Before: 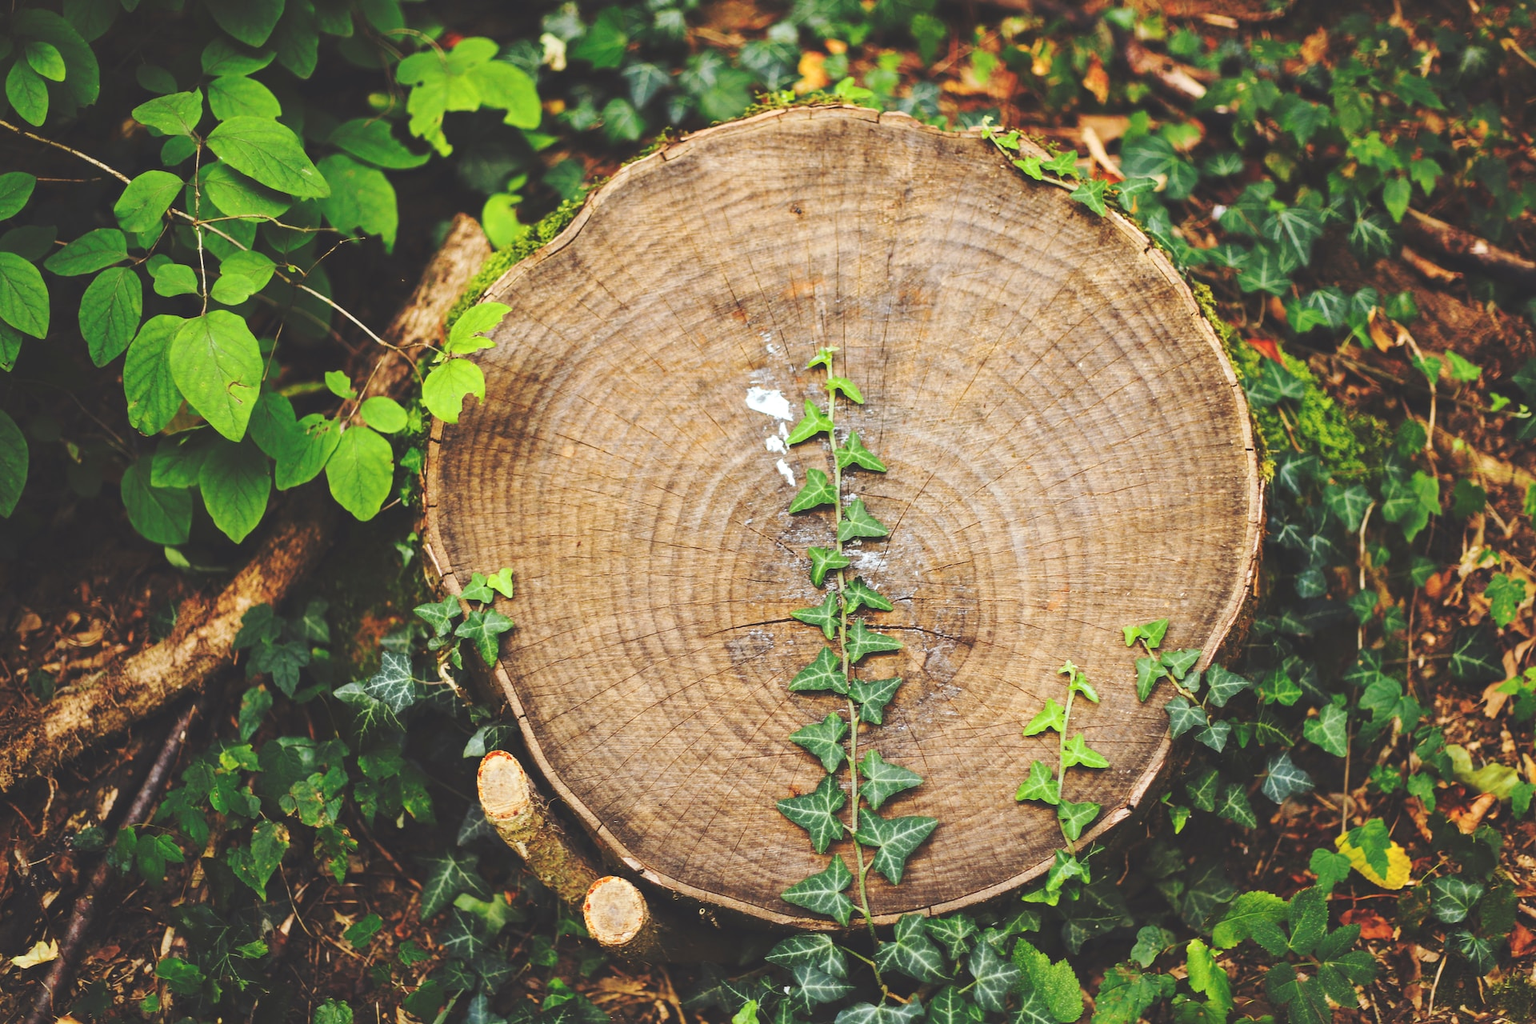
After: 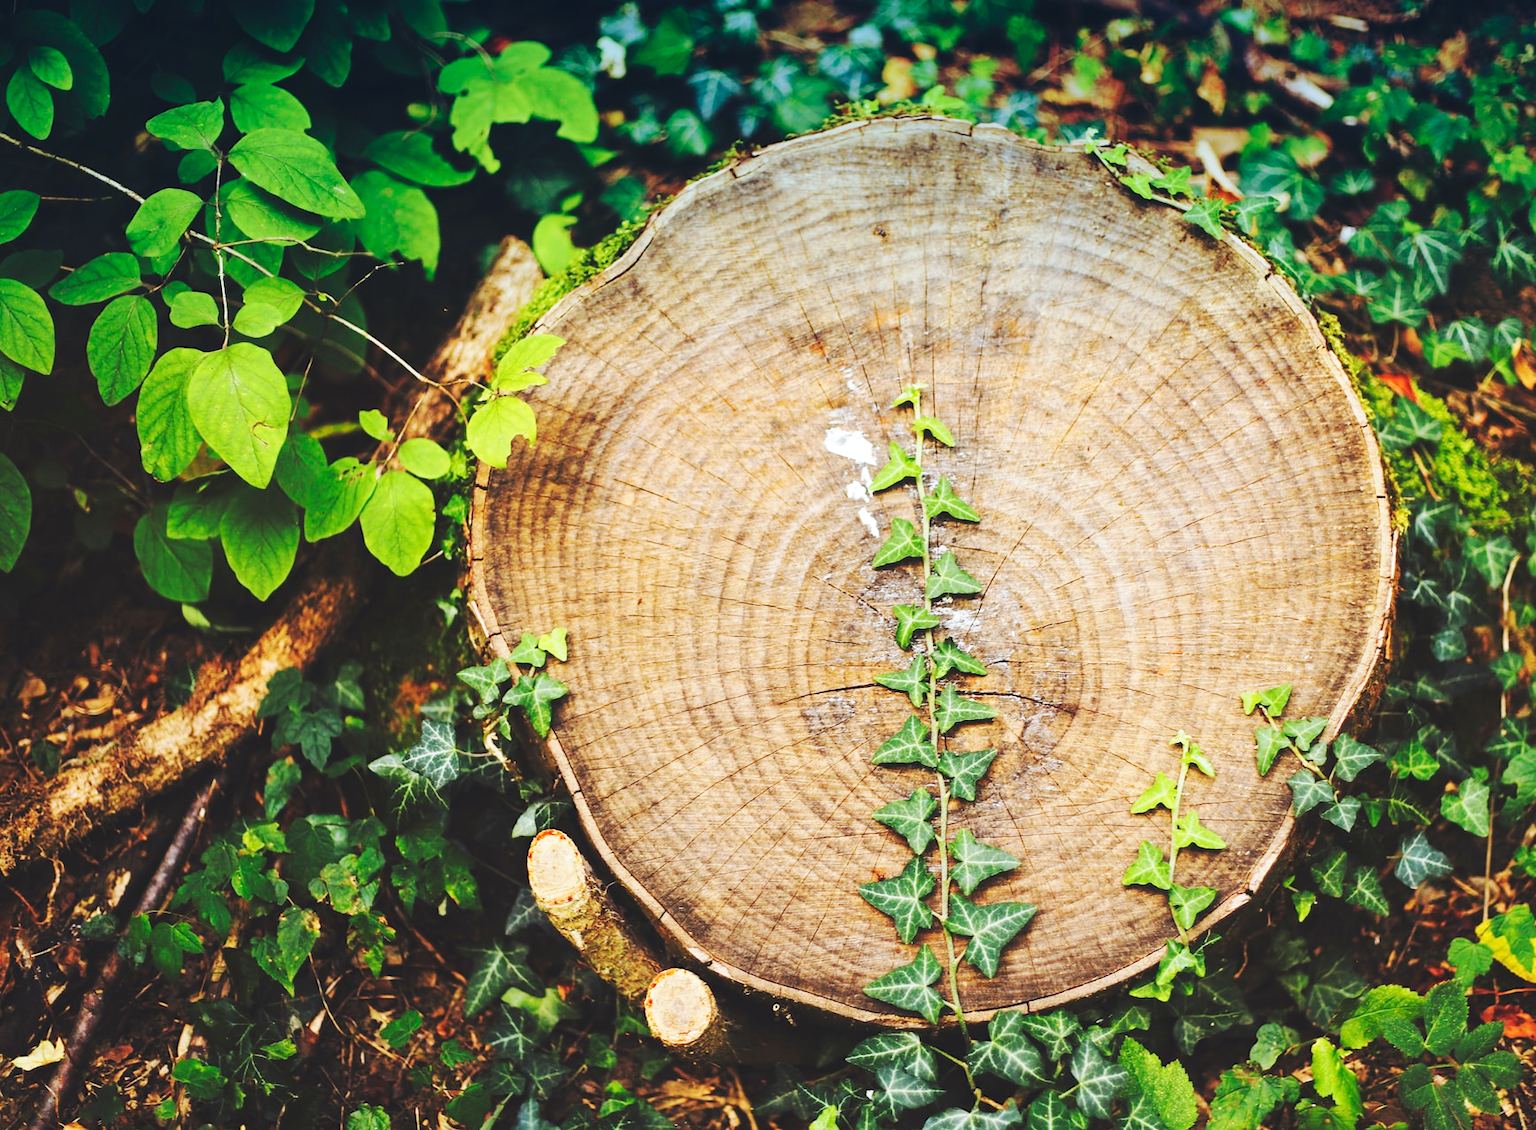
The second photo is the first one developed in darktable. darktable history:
crop: right 9.509%, bottom 0.031%
base curve: curves: ch0 [(0, 0) (0.036, 0.025) (0.121, 0.166) (0.206, 0.329) (0.605, 0.79) (1, 1)], preserve colors none
graduated density: density 2.02 EV, hardness 44%, rotation 0.374°, offset 8.21, hue 208.8°, saturation 97%
